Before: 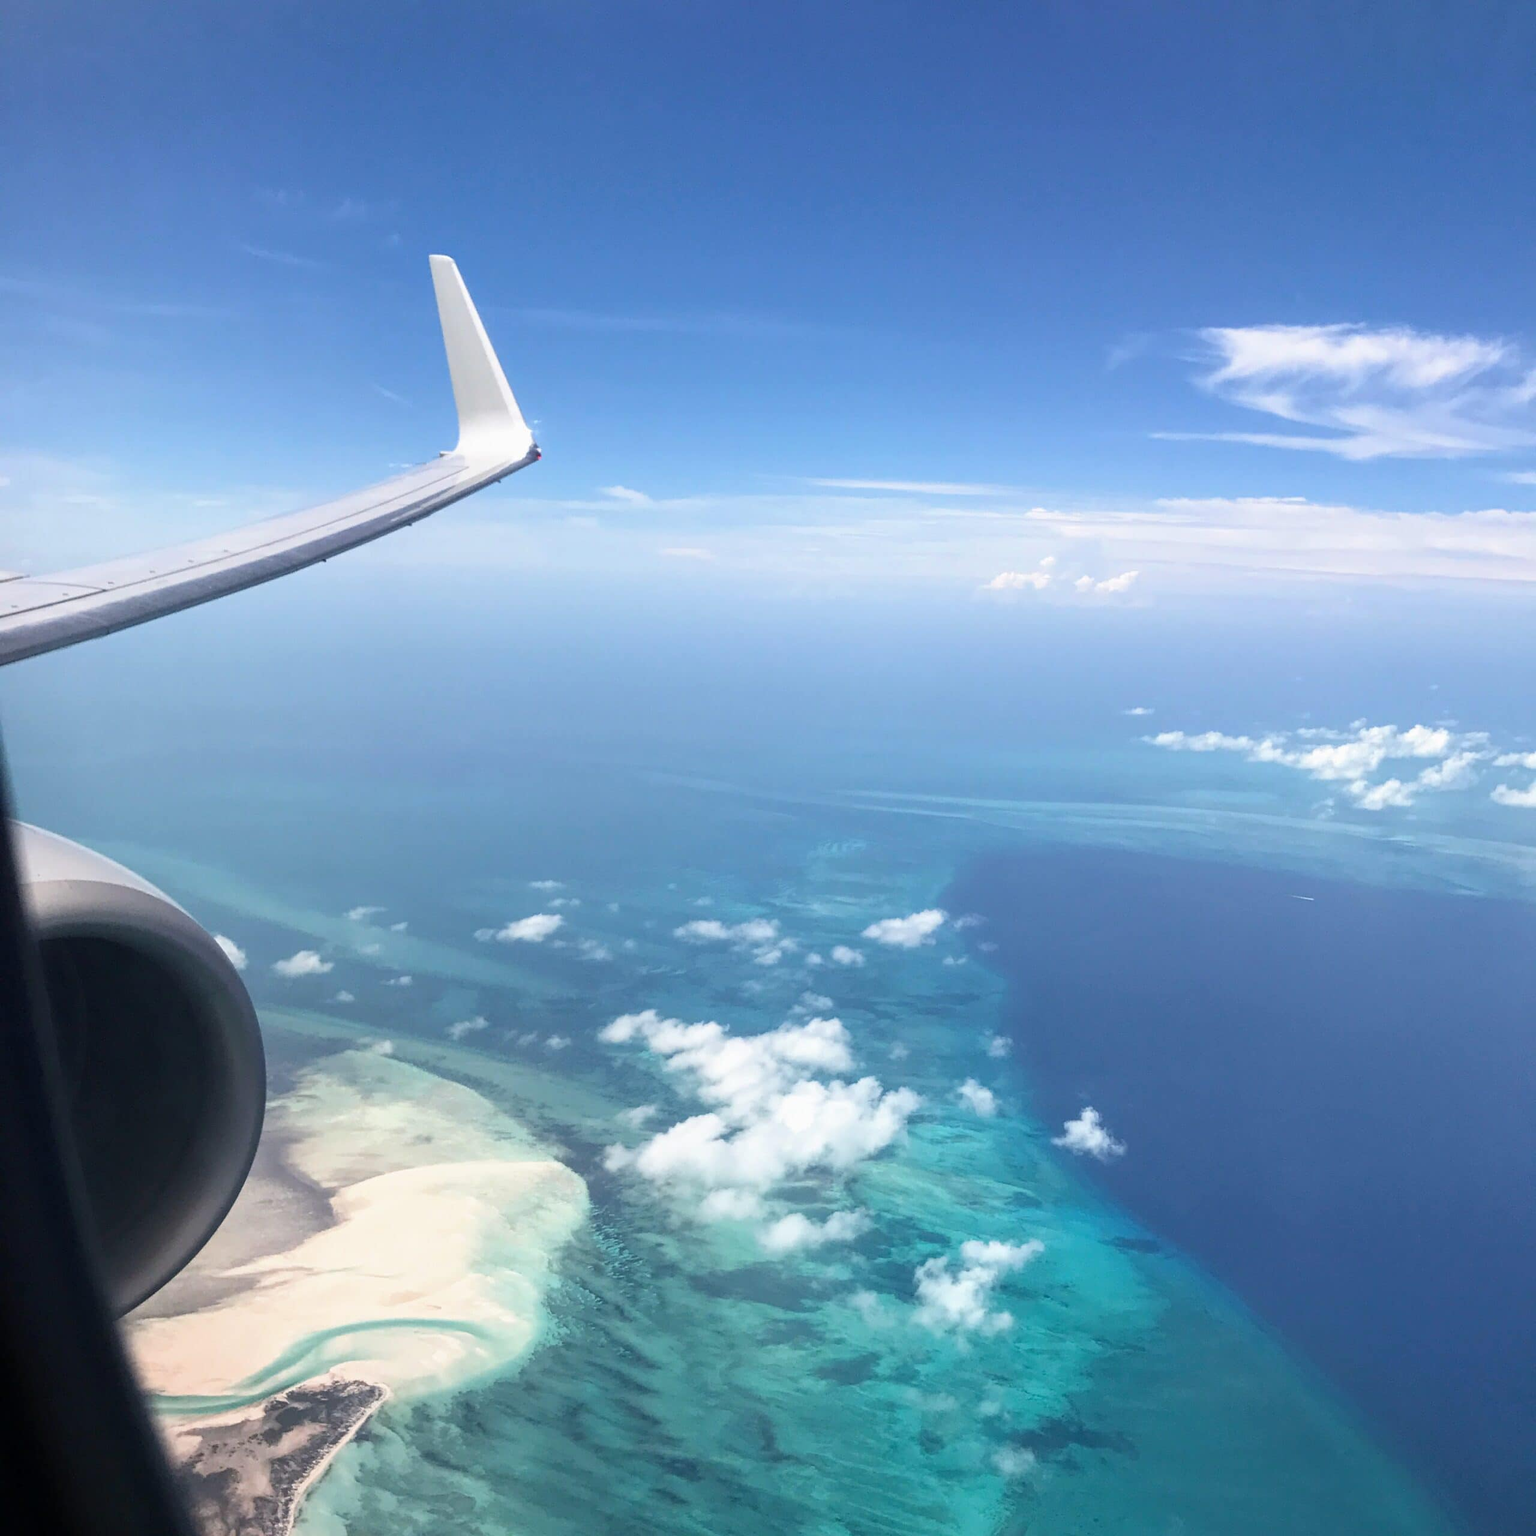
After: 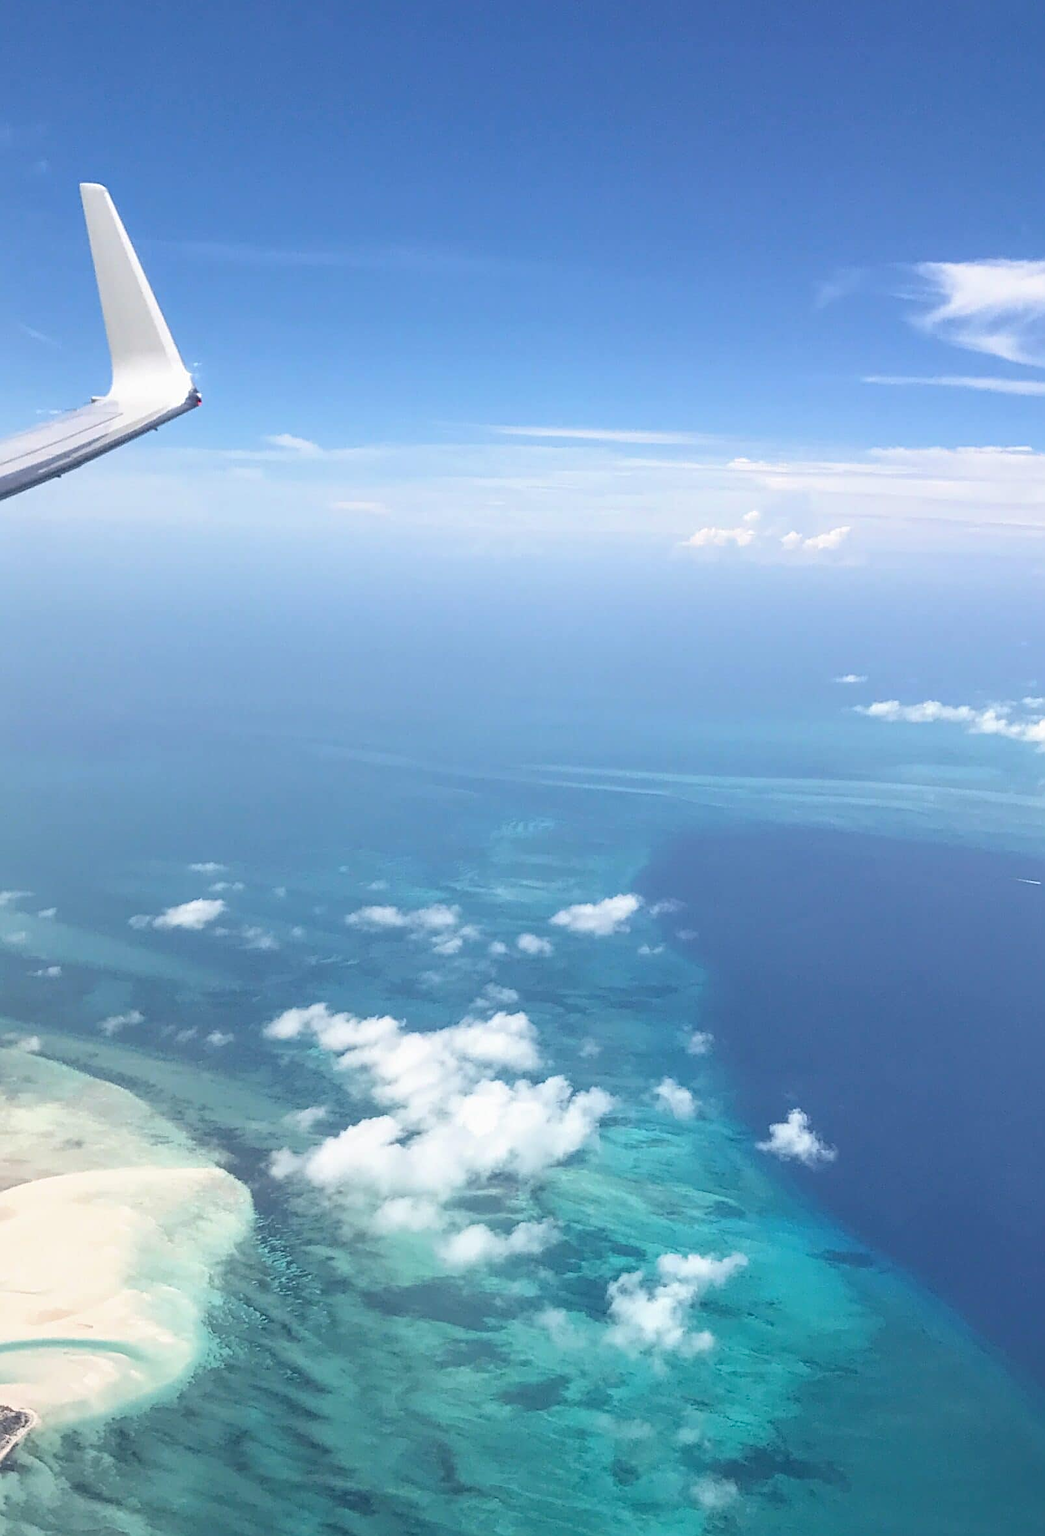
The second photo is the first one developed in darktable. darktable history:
crop and rotate: left 23.199%, top 5.637%, right 14.083%, bottom 2.286%
sharpen: on, module defaults
